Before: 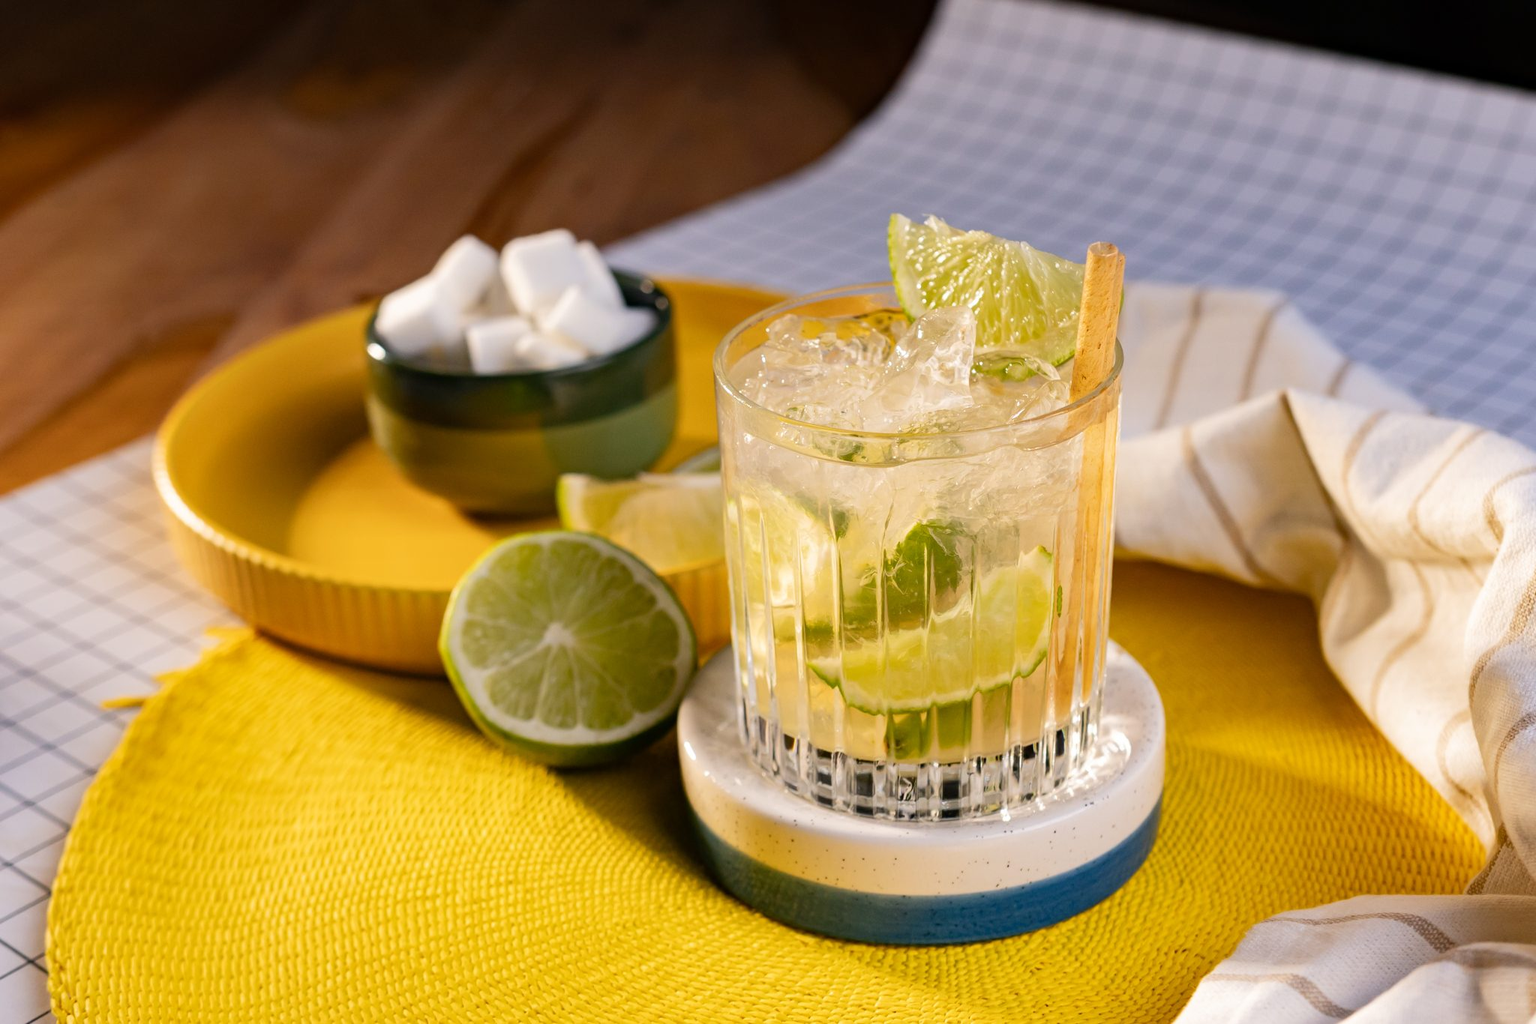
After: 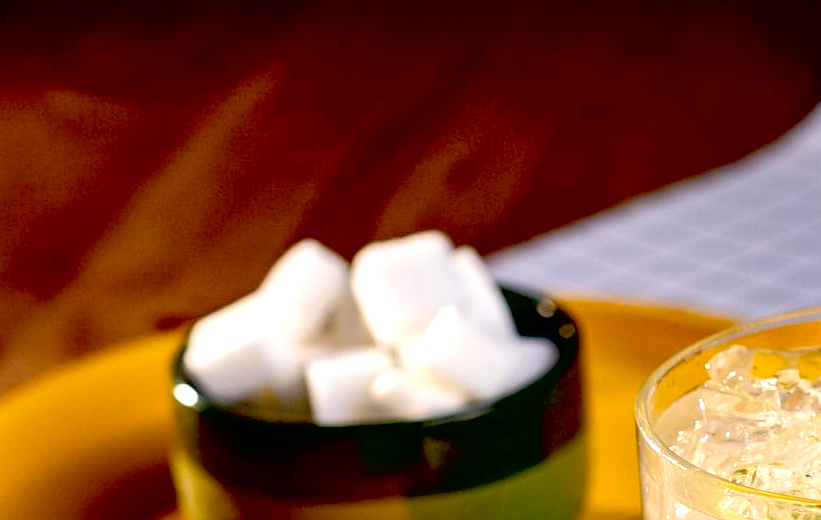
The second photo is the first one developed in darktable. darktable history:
crop: left 15.472%, top 5.431%, right 44.401%, bottom 56.464%
shadows and highlights: shadows 21.01, highlights -36.75, soften with gaussian
exposure: black level correction 0.042, exposure 0.5 EV, compensate exposure bias true, compensate highlight preservation false
tone equalizer: on, module defaults
sharpen: amount 0.204
local contrast: mode bilateral grid, contrast 20, coarseness 51, detail 128%, midtone range 0.2
